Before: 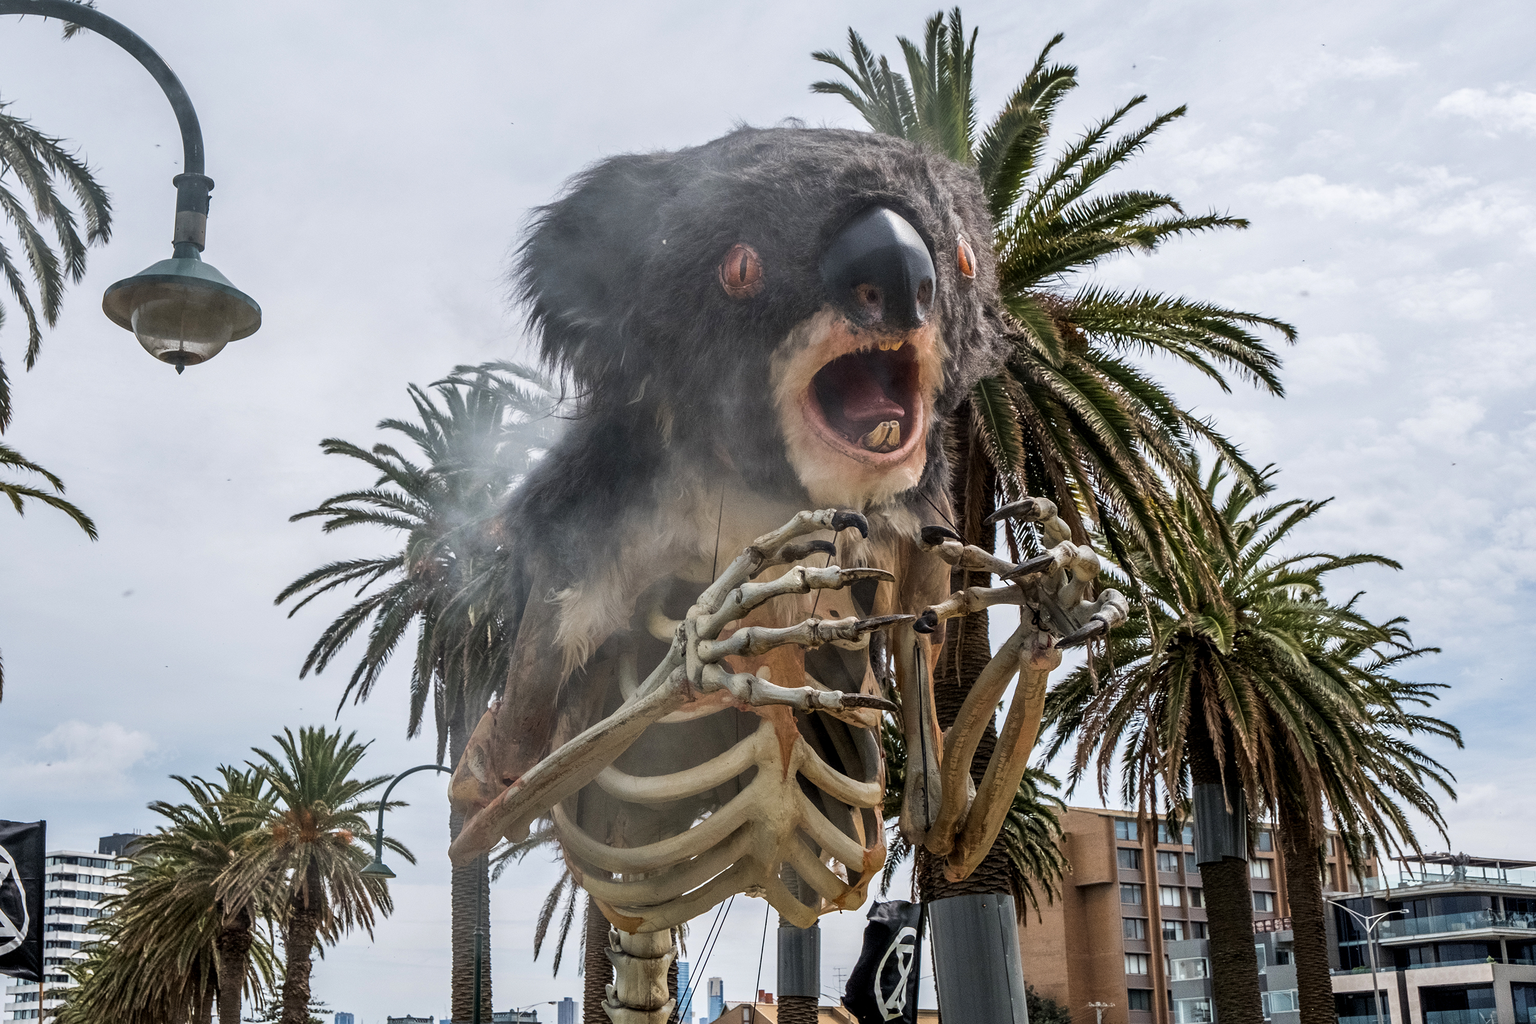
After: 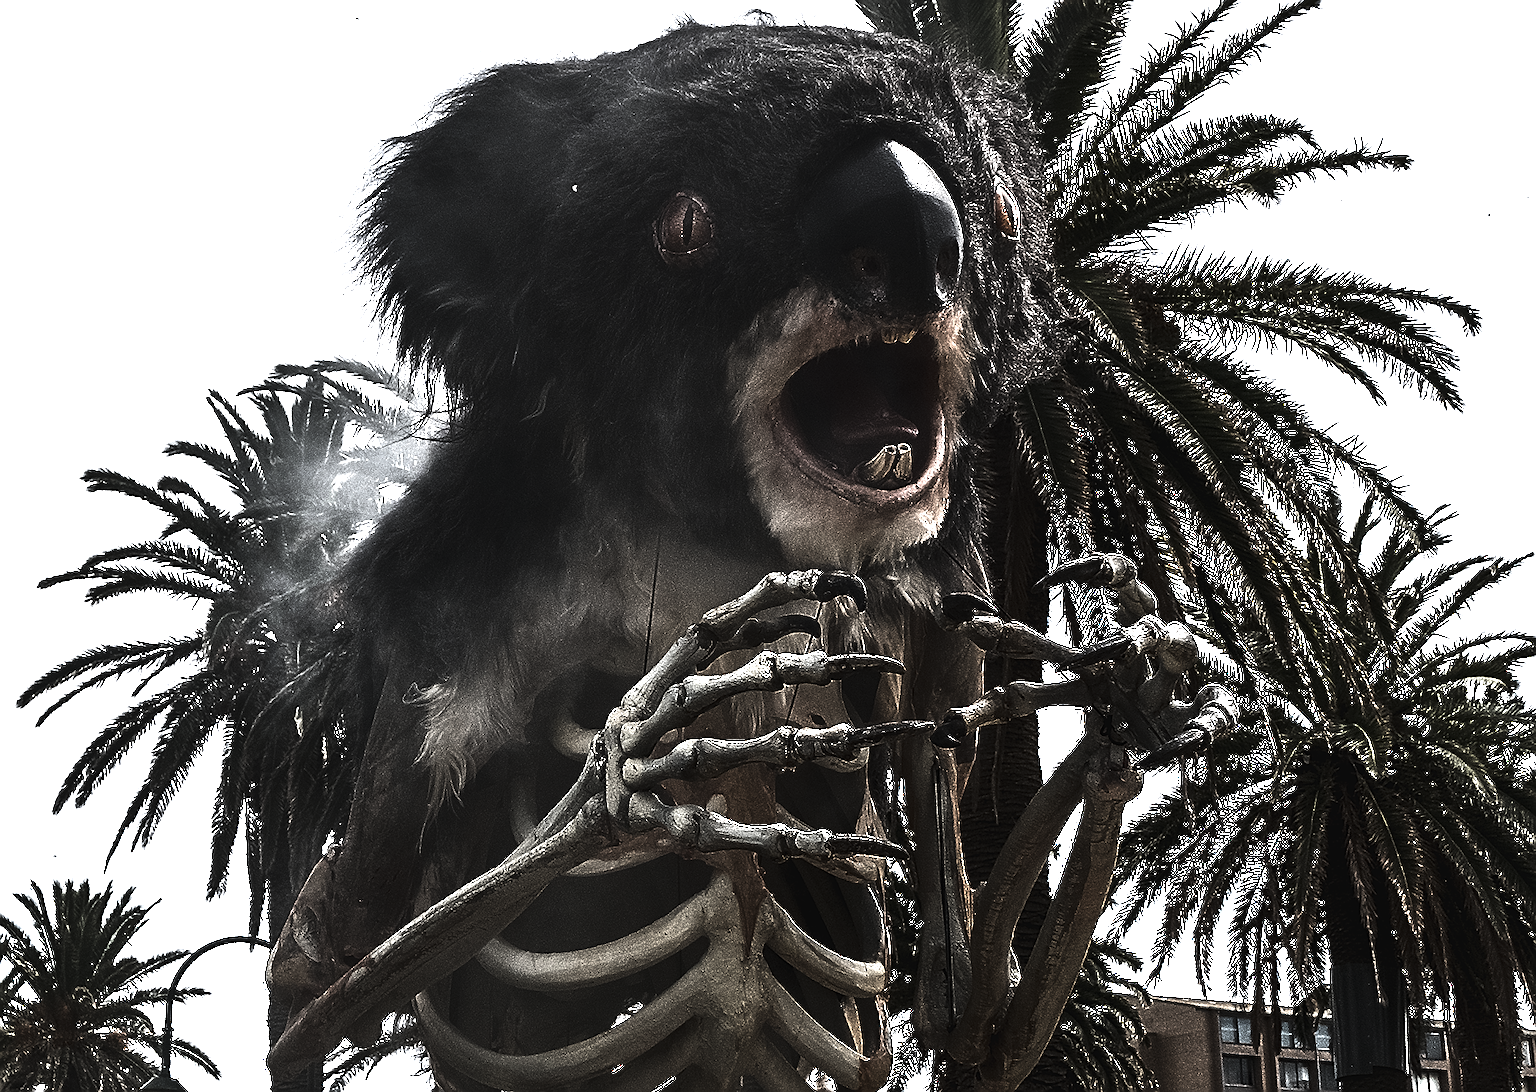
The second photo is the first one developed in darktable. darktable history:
sharpen: radius 1.427, amount 1.258, threshold 0.701
crop and rotate: left 17.11%, top 10.807%, right 12.966%, bottom 14.55%
exposure: black level correction -0.005, exposure 1.007 EV, compensate highlight preservation false
tone curve: curves: ch0 [(0, 0) (0.765, 0.349) (1, 1)], color space Lab, linked channels, preserve colors none
color zones: curves: ch1 [(0, 0.525) (0.143, 0.556) (0.286, 0.52) (0.429, 0.5) (0.571, 0.5) (0.714, 0.5) (0.857, 0.503) (1, 0.525)]
contrast brightness saturation: contrast -0.043, saturation -0.406
